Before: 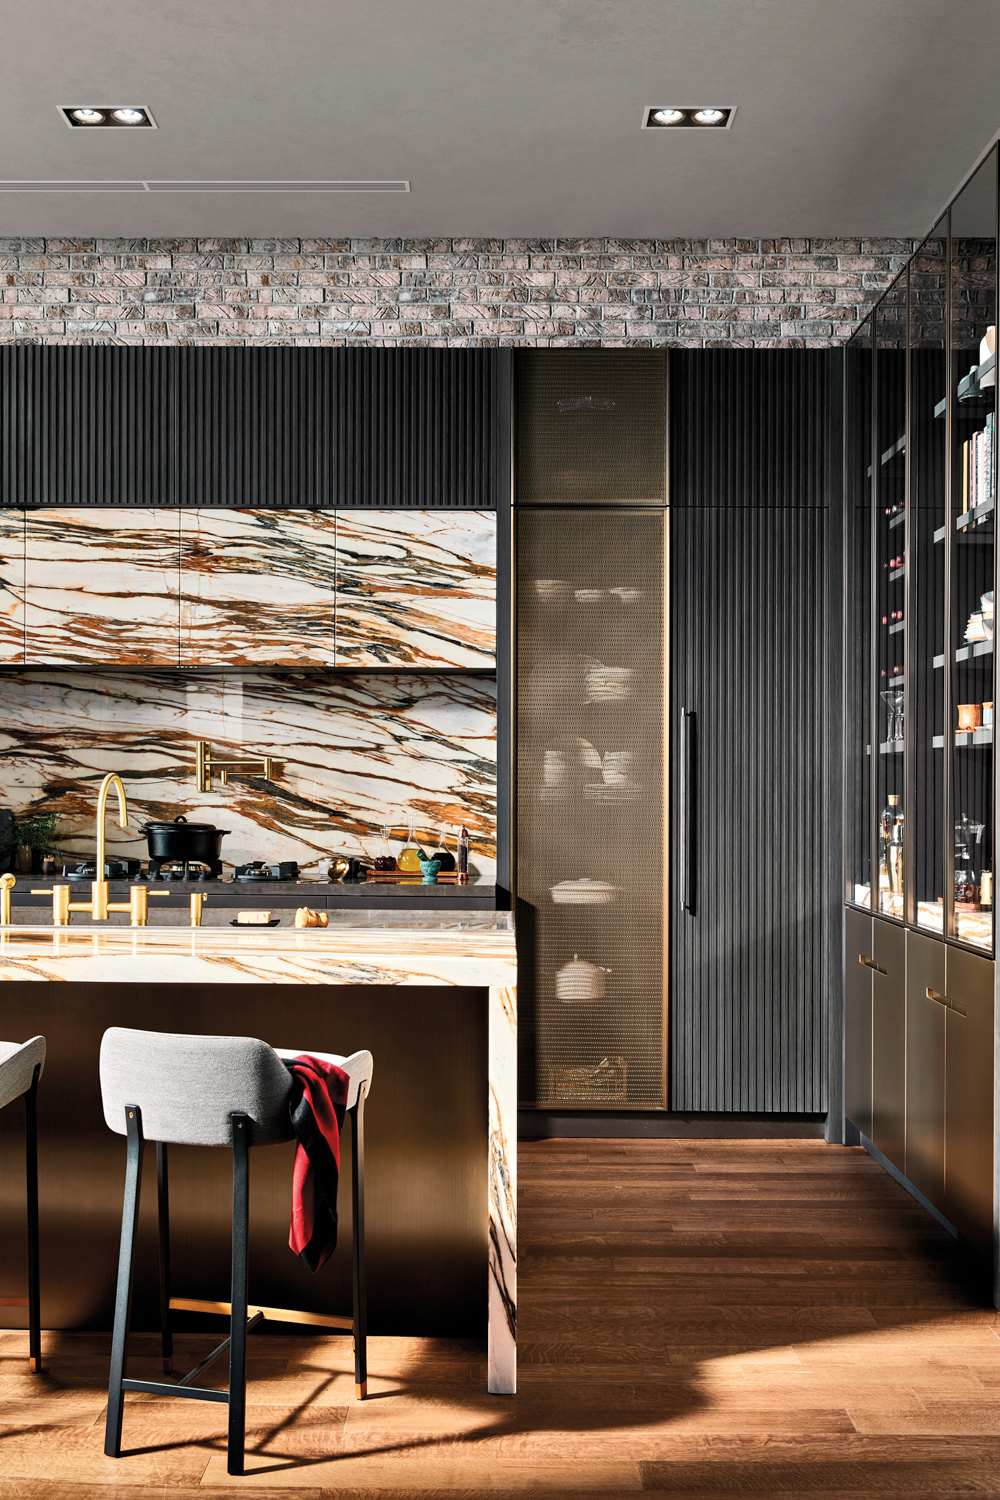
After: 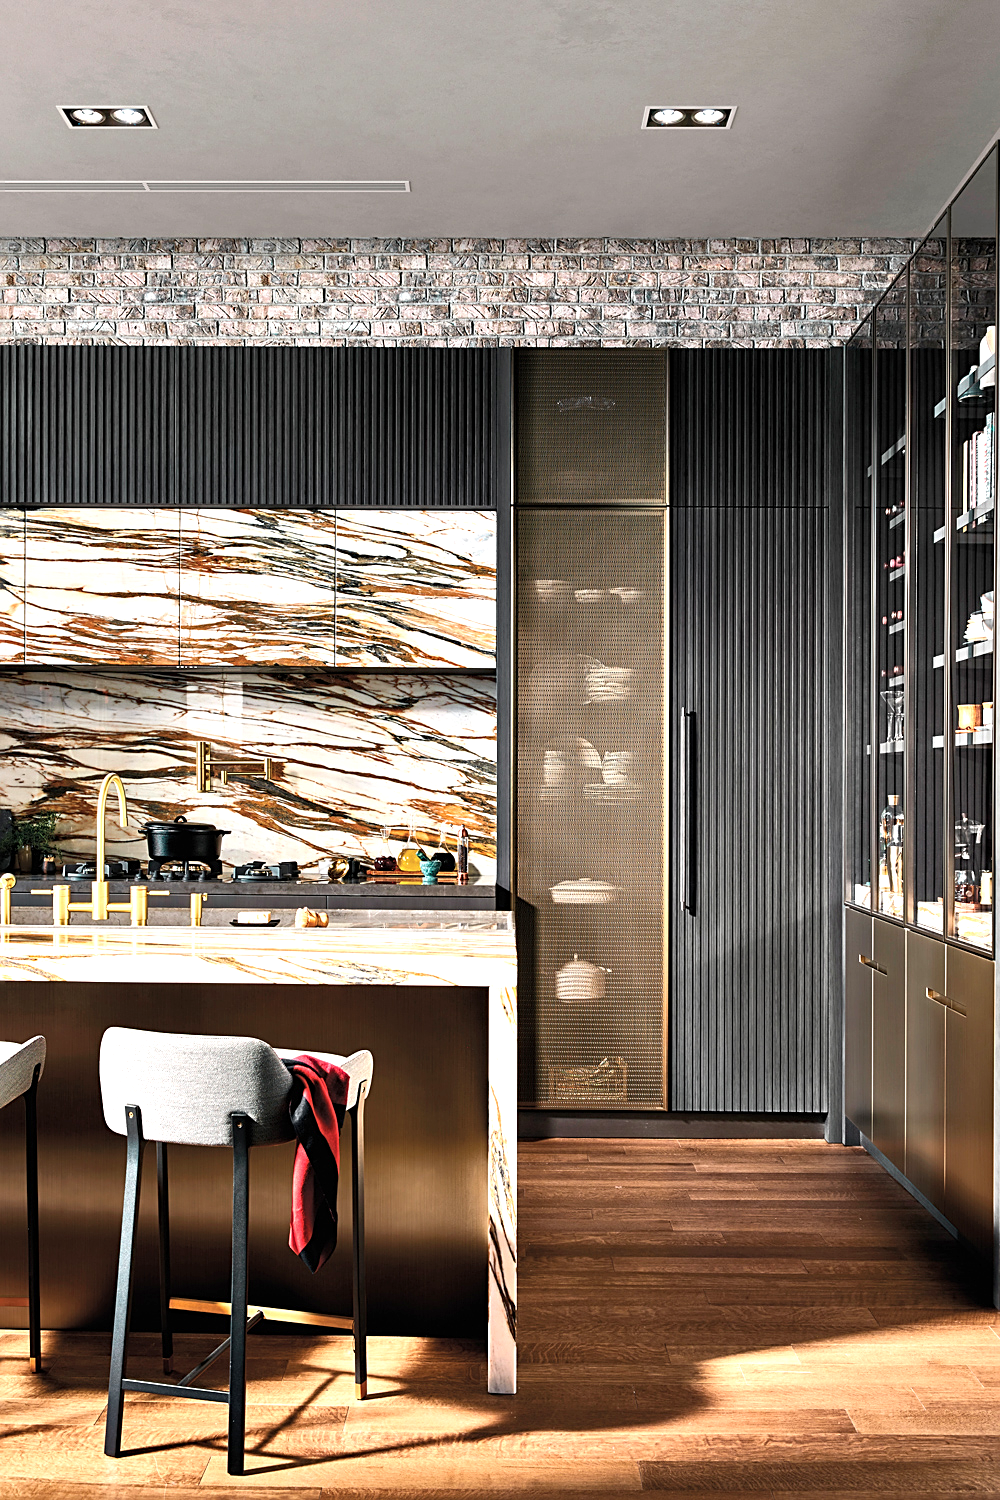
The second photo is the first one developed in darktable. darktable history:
exposure: exposure 0.608 EV, compensate highlight preservation false
sharpen: on, module defaults
